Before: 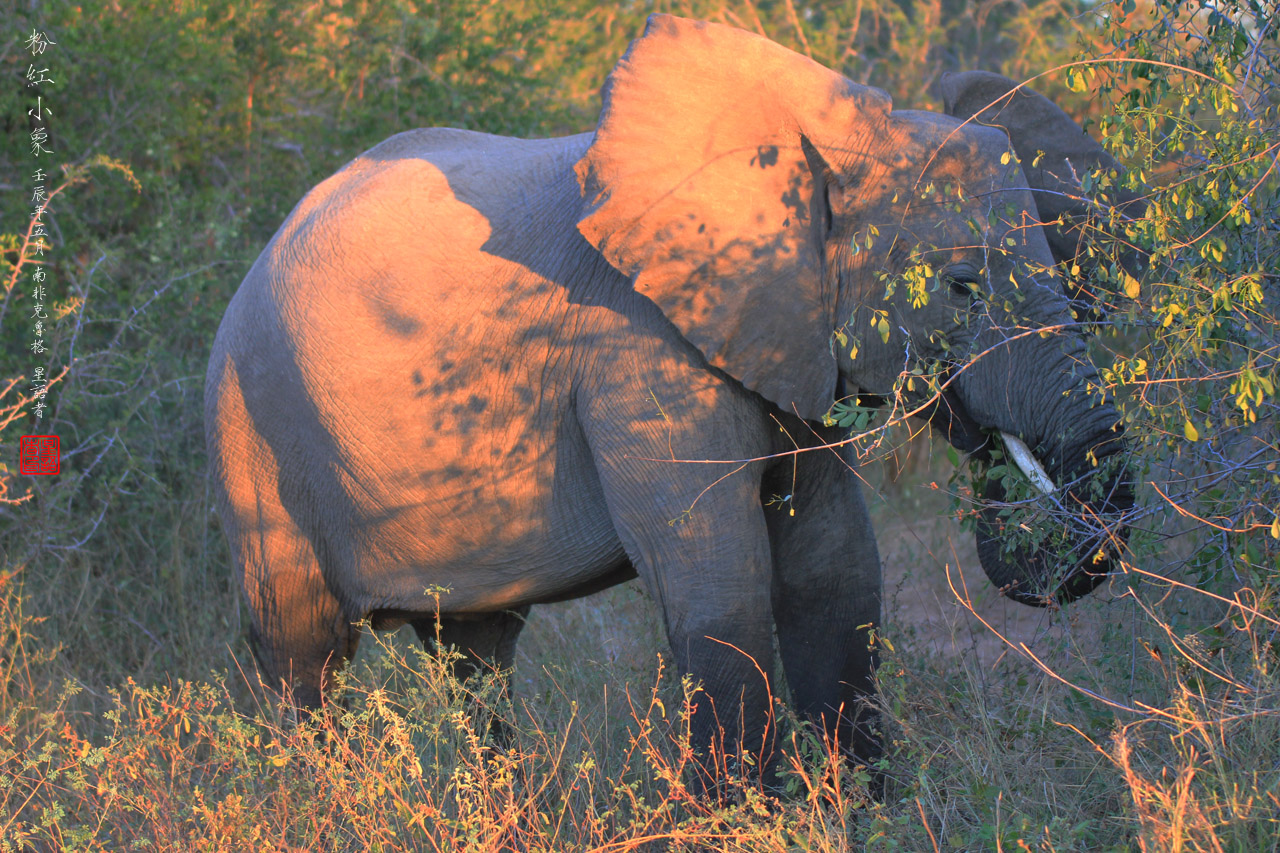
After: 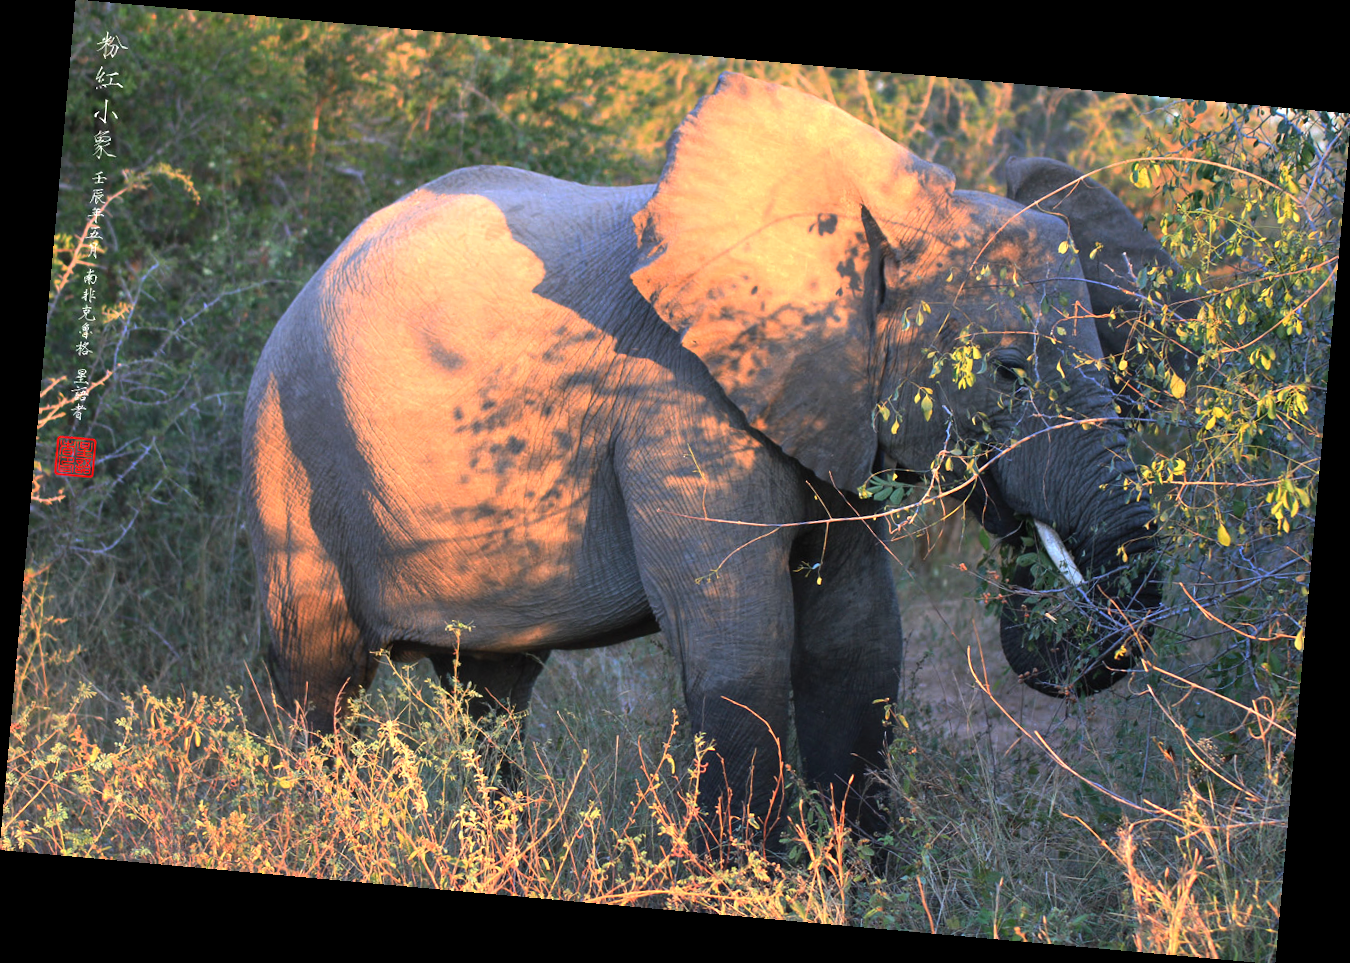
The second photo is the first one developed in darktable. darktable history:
tone equalizer: -8 EV -0.75 EV, -7 EV -0.7 EV, -6 EV -0.6 EV, -5 EV -0.4 EV, -3 EV 0.4 EV, -2 EV 0.6 EV, -1 EV 0.7 EV, +0 EV 0.75 EV, edges refinement/feathering 500, mask exposure compensation -1.57 EV, preserve details no
rotate and perspective: rotation 5.12°, automatic cropping off
